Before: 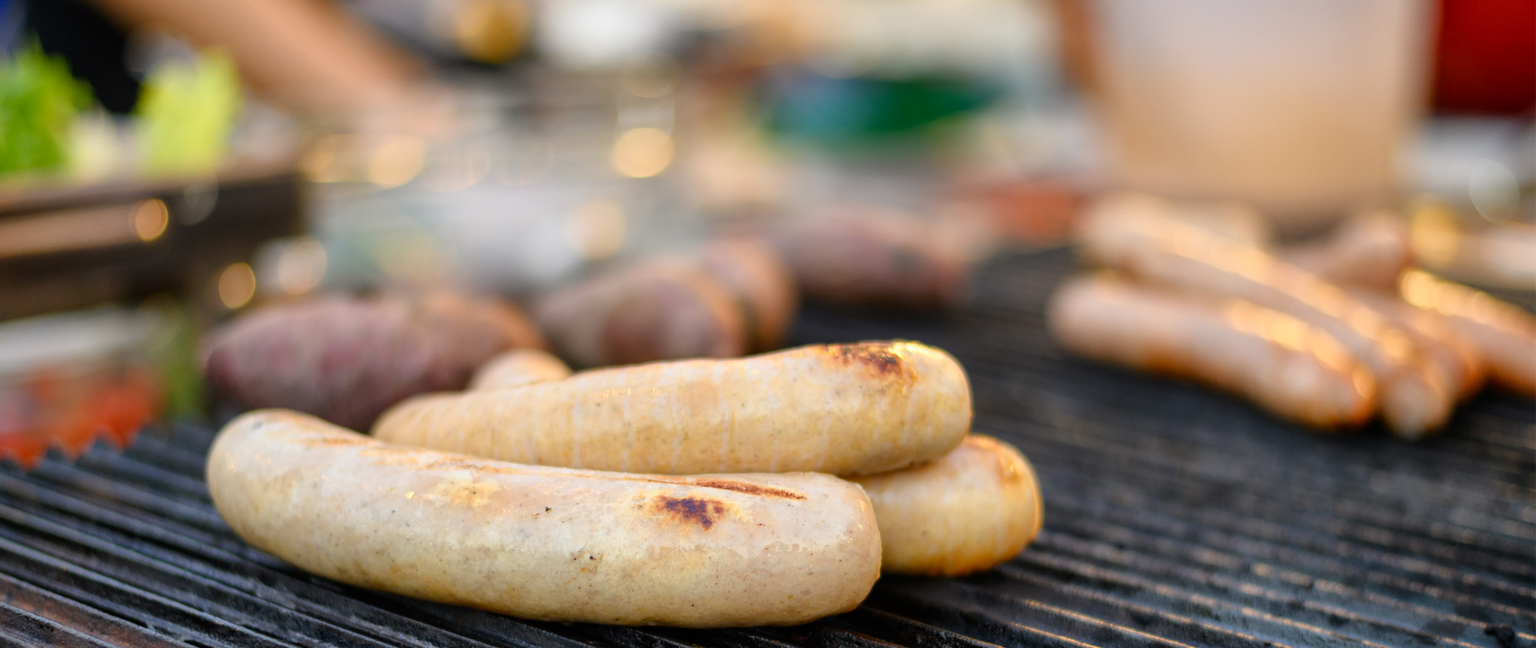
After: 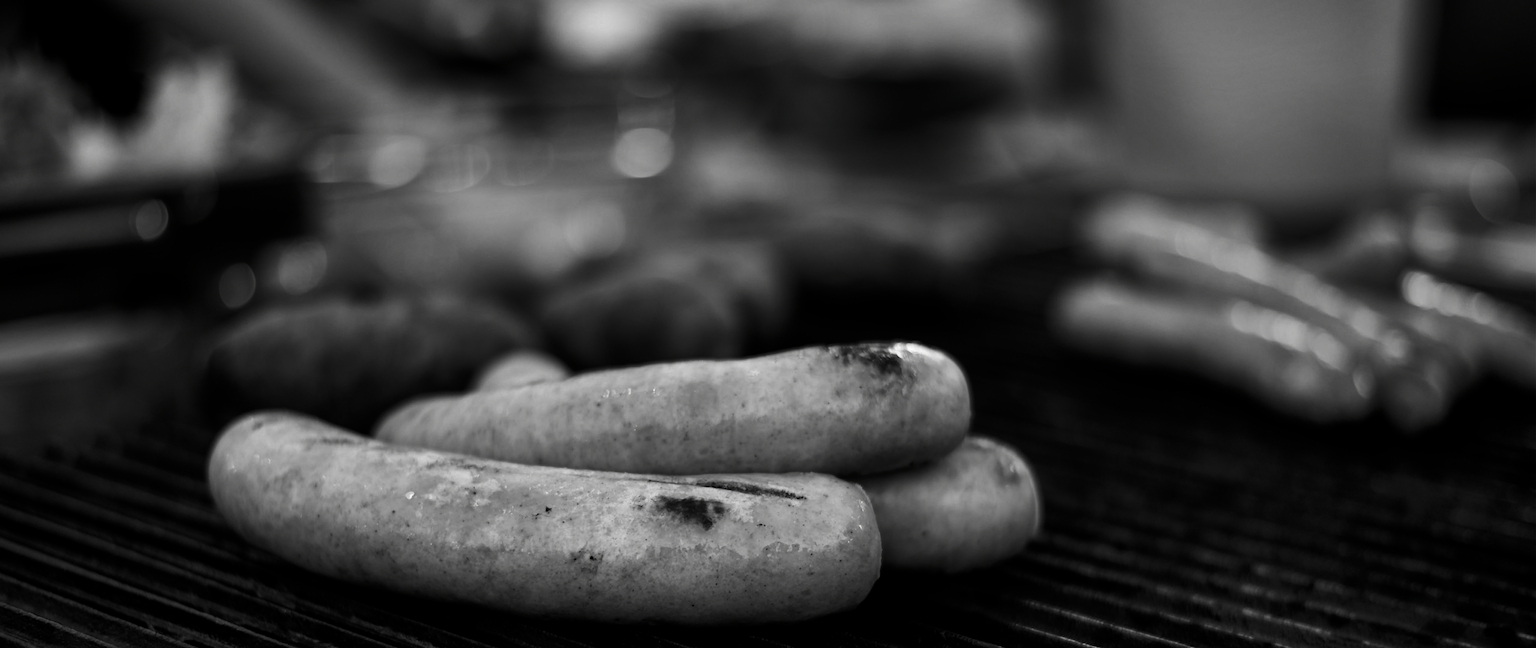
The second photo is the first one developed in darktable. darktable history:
contrast brightness saturation: contrast 0.025, brightness -0.986, saturation -0.997
